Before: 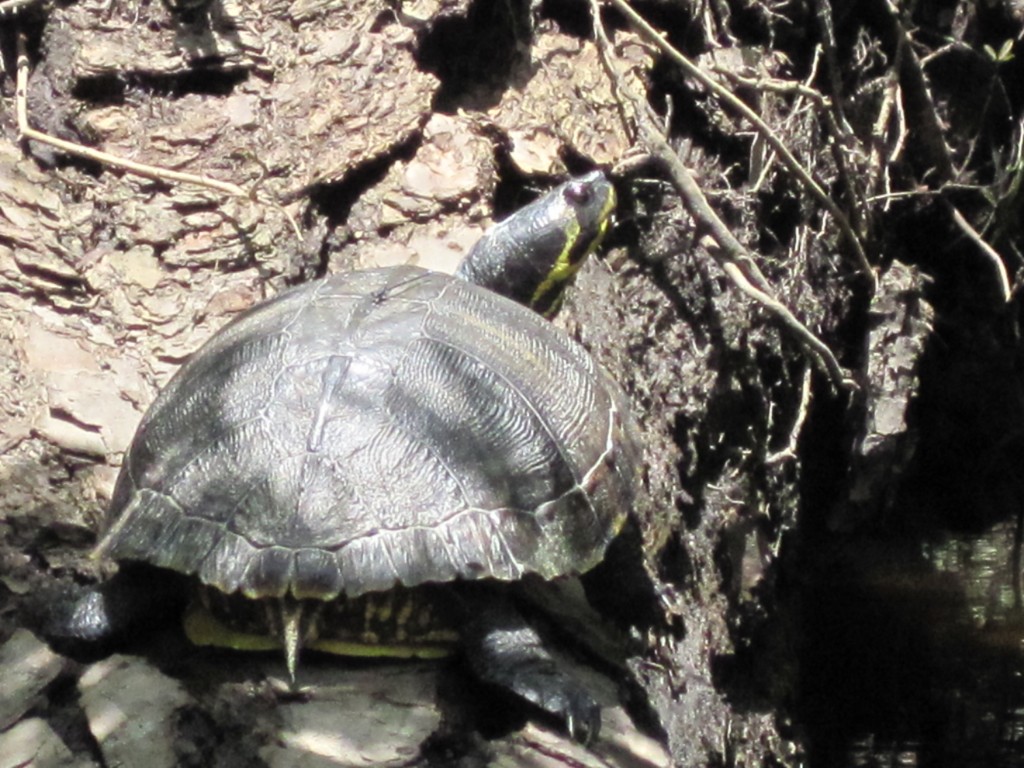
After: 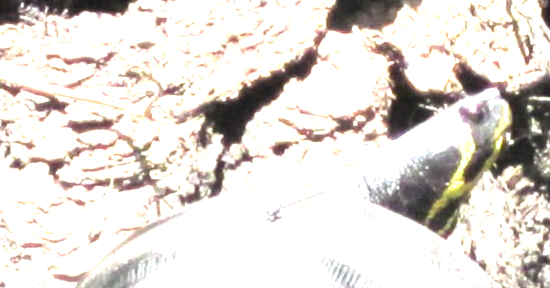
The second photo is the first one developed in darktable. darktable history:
crop: left 10.269%, top 10.723%, right 35.958%, bottom 51.583%
contrast equalizer: y [[0.5 ×6], [0.5 ×6], [0.5, 0.5, 0.501, 0.545, 0.707, 0.863], [0 ×6], [0 ×6]]
exposure: black level correction 0, exposure 1.663 EV, compensate highlight preservation false
vignetting: fall-off start 99.43%, brightness -0.703, saturation -0.488, width/height ratio 1.307
